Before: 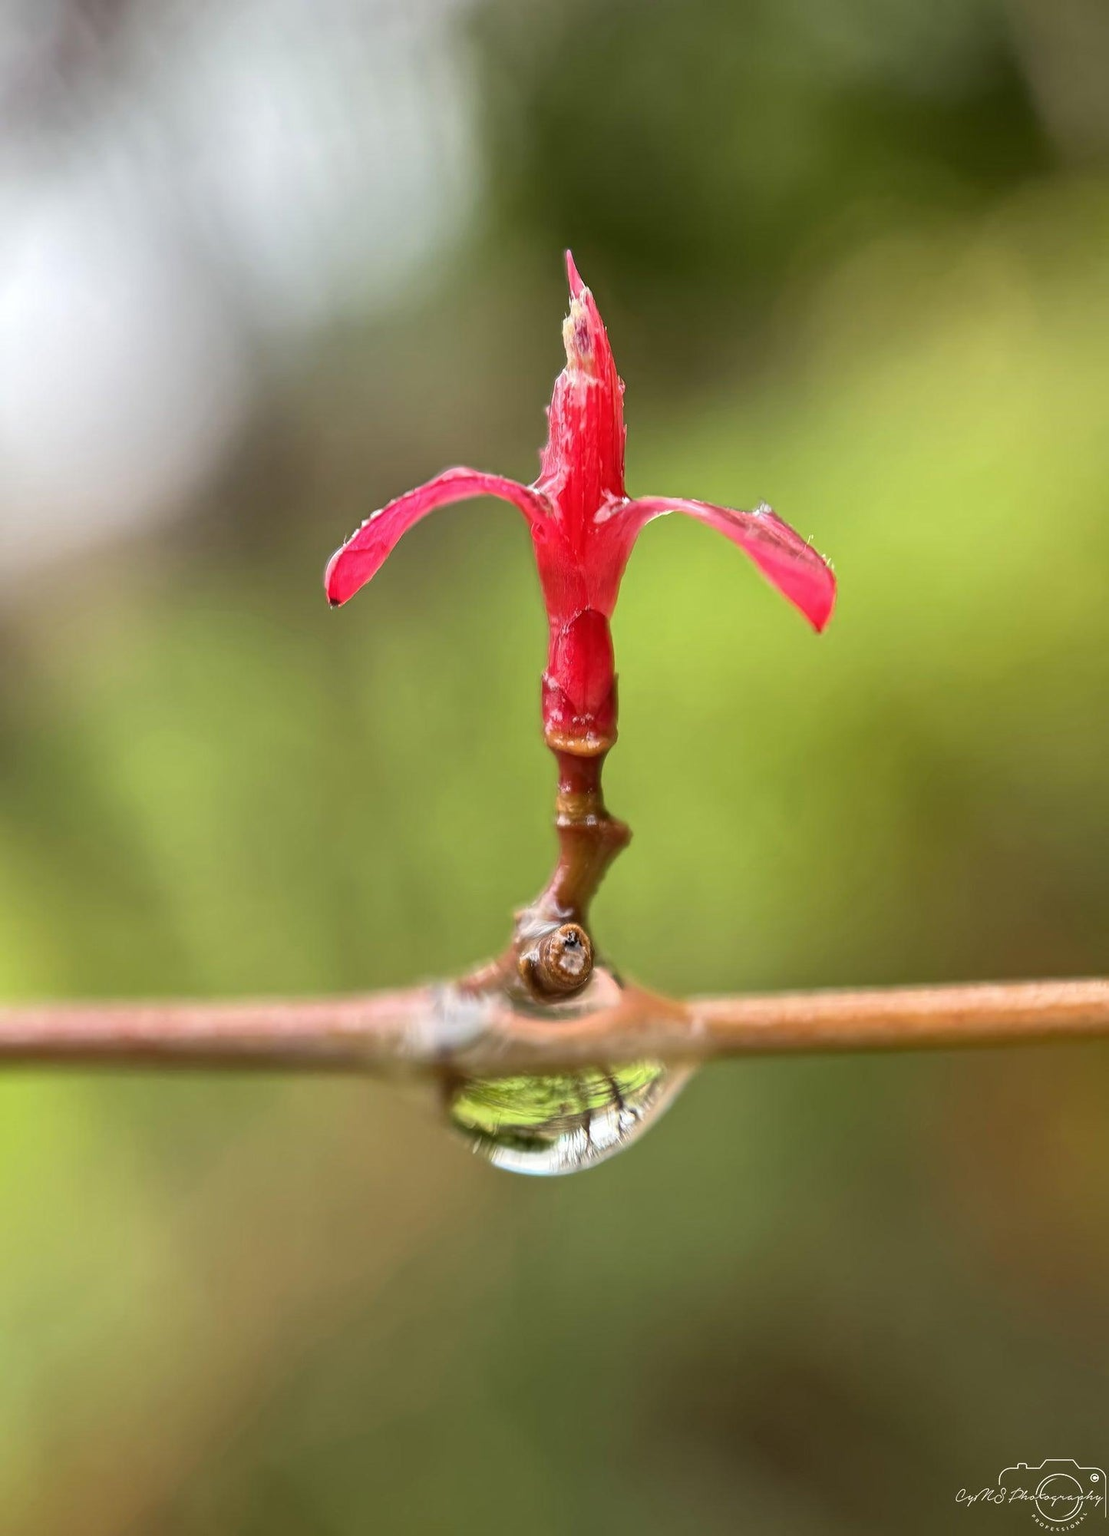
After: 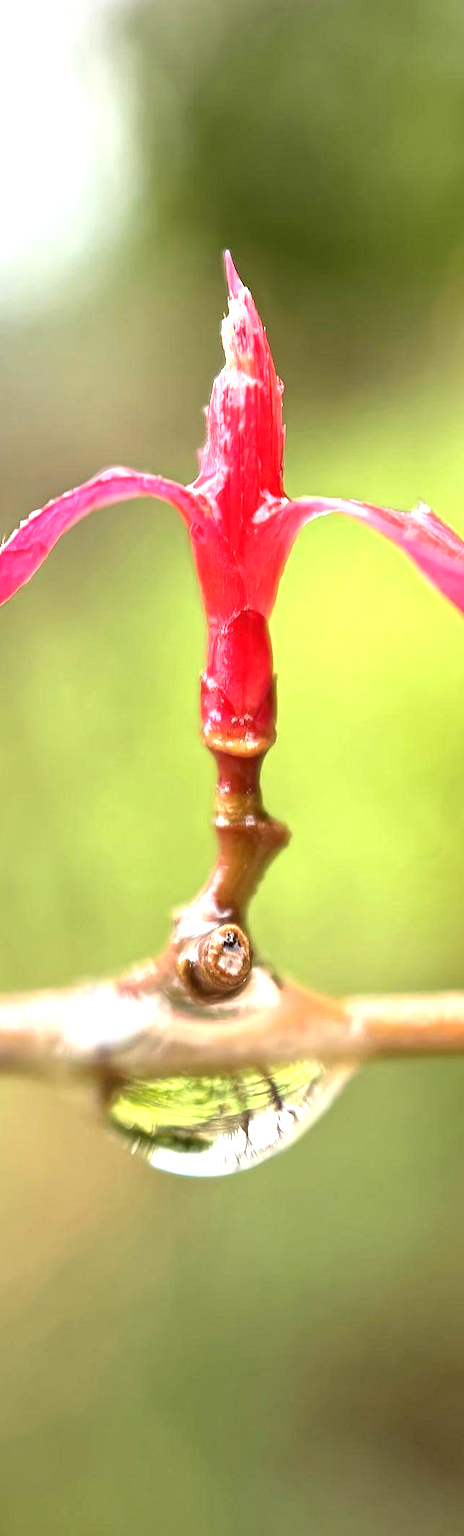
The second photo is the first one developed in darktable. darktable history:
crop: left 30.845%, right 27.246%
exposure: black level correction 0, exposure 1.124 EV, compensate highlight preservation false
